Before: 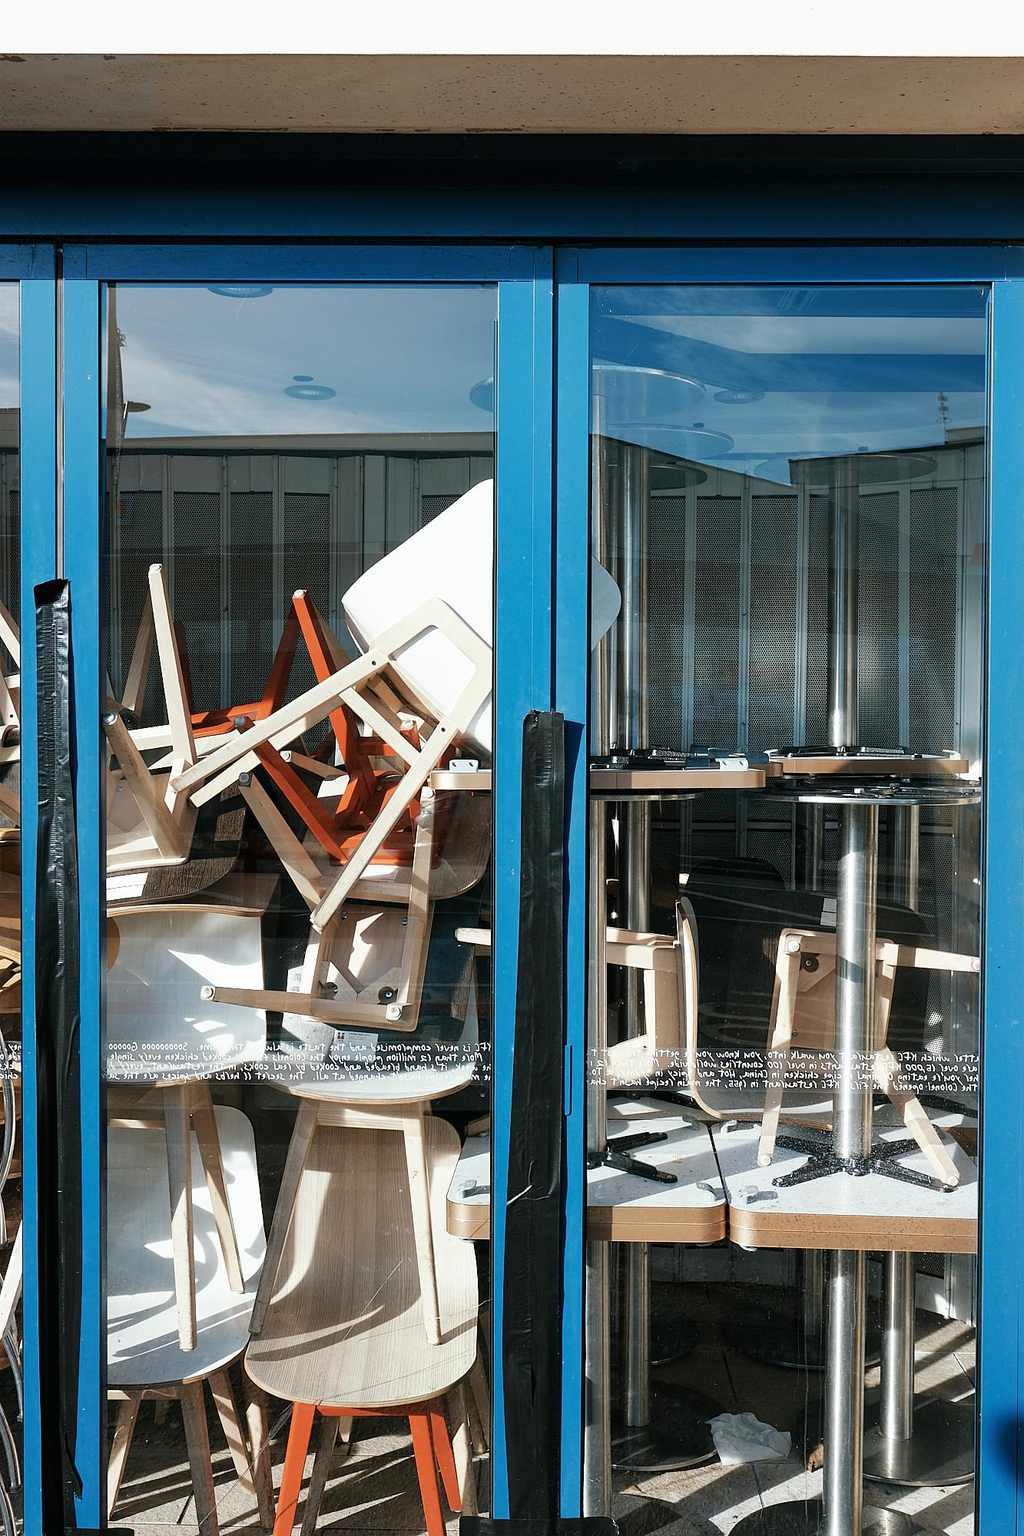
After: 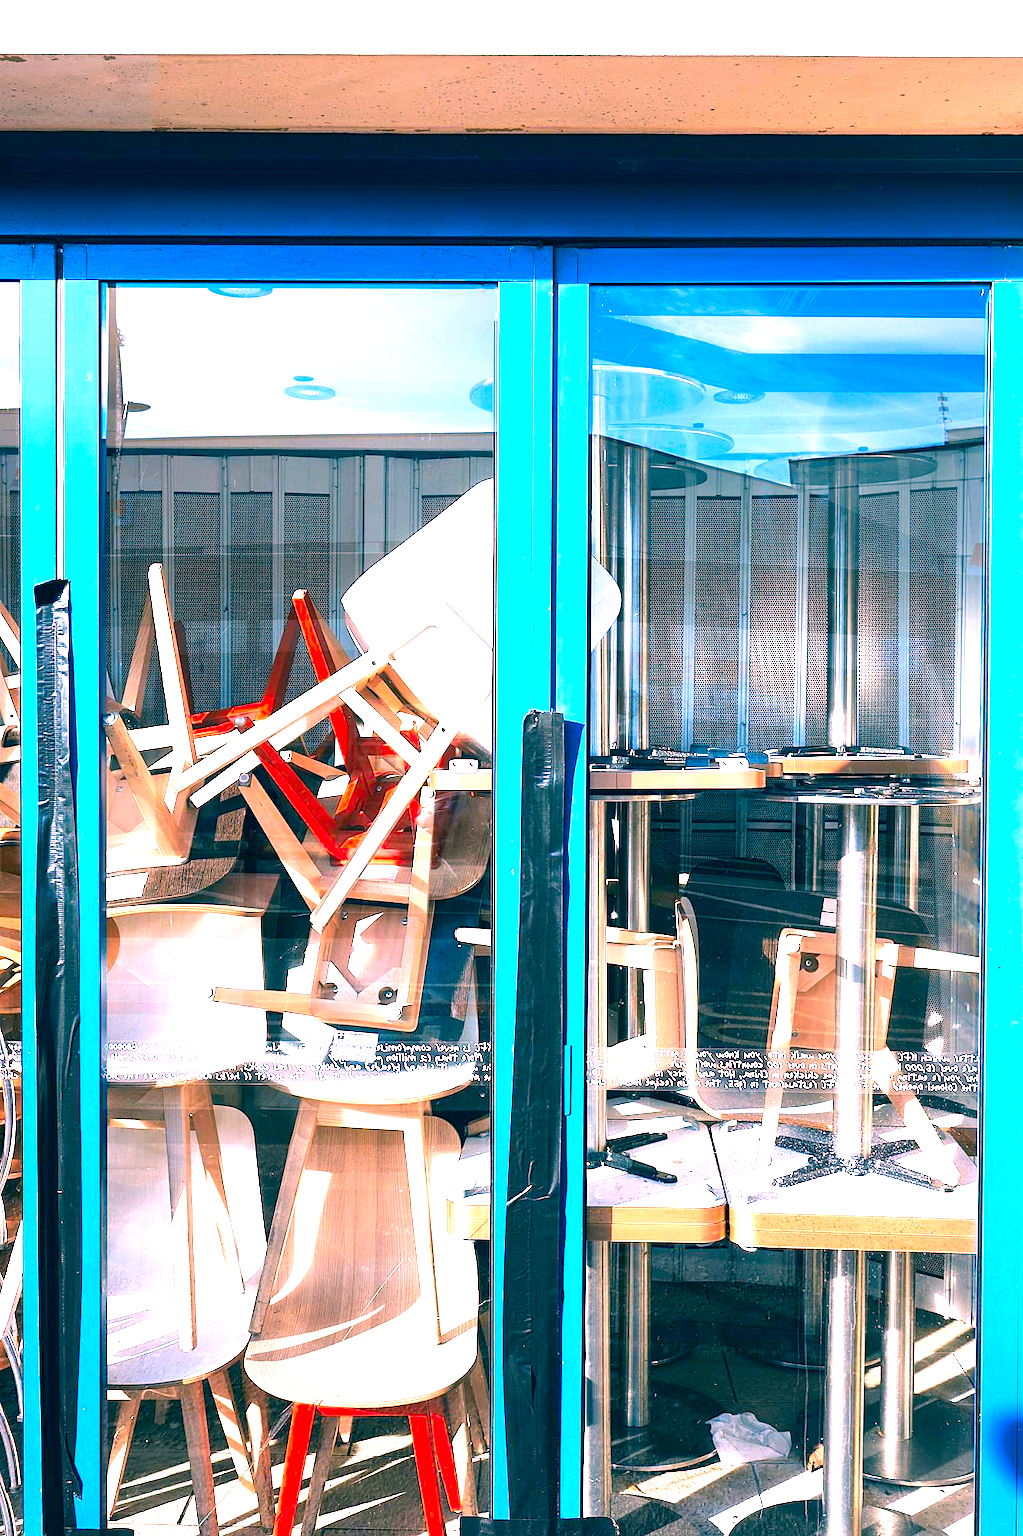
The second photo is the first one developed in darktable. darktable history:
color correction: highlights a* 17.03, highlights b* 0.205, shadows a* -15.38, shadows b* -14.56, saturation 1.5
contrast brightness saturation: contrast 0.04, saturation 0.07
exposure: black level correction 0.001, exposure 1.822 EV, compensate exposure bias true, compensate highlight preservation false
